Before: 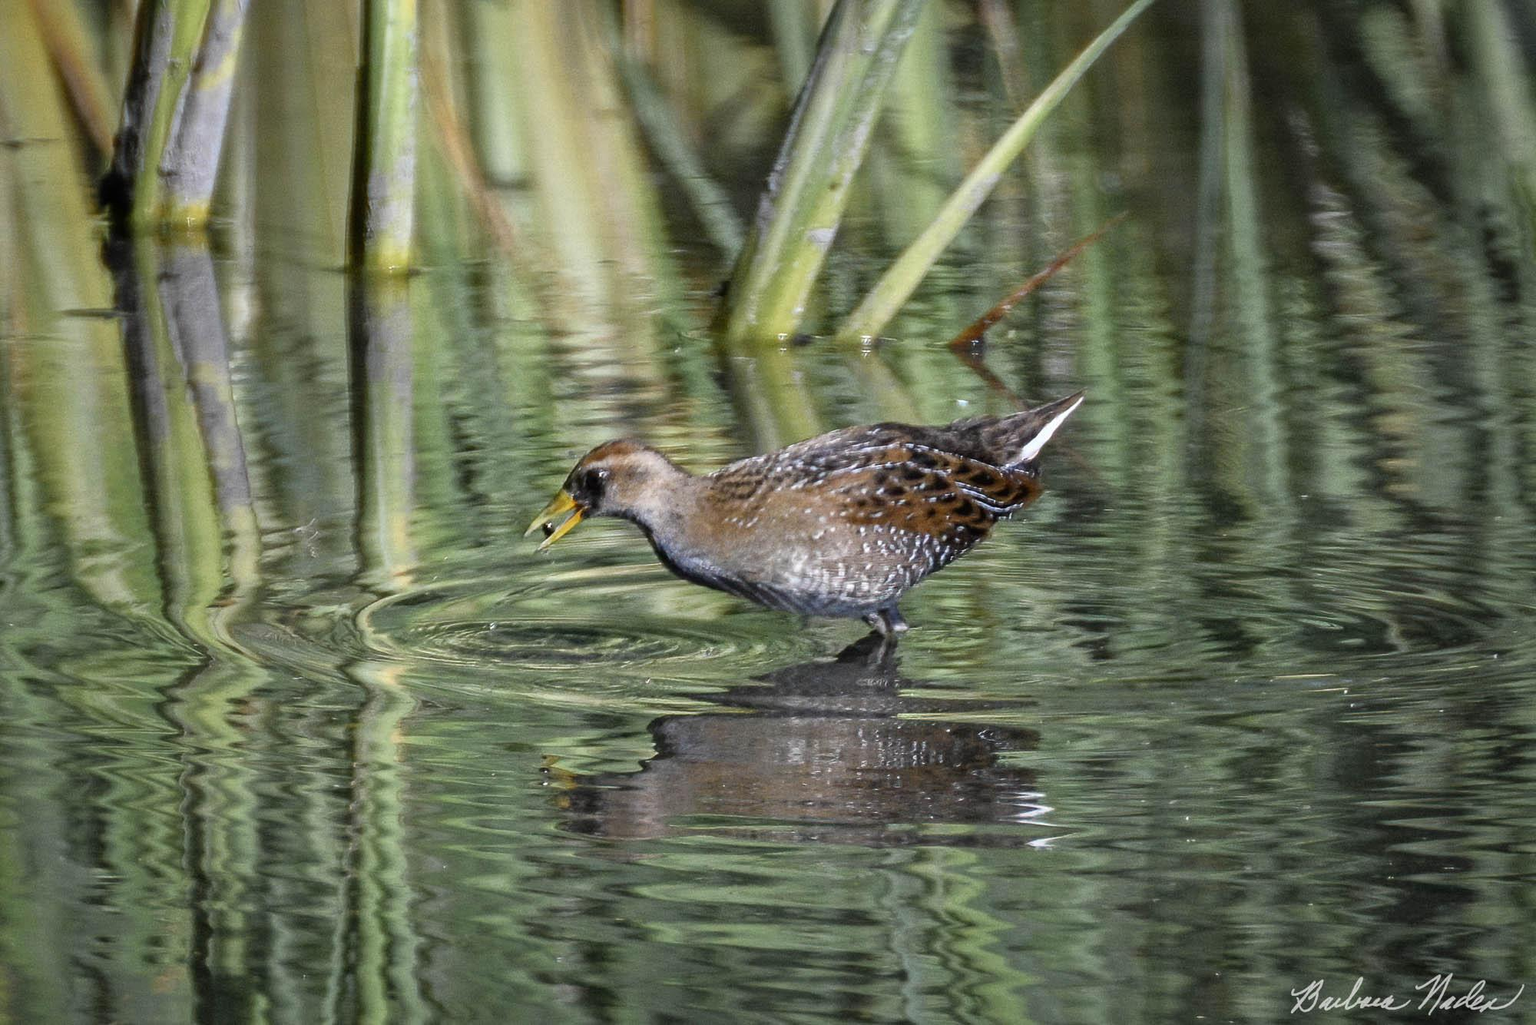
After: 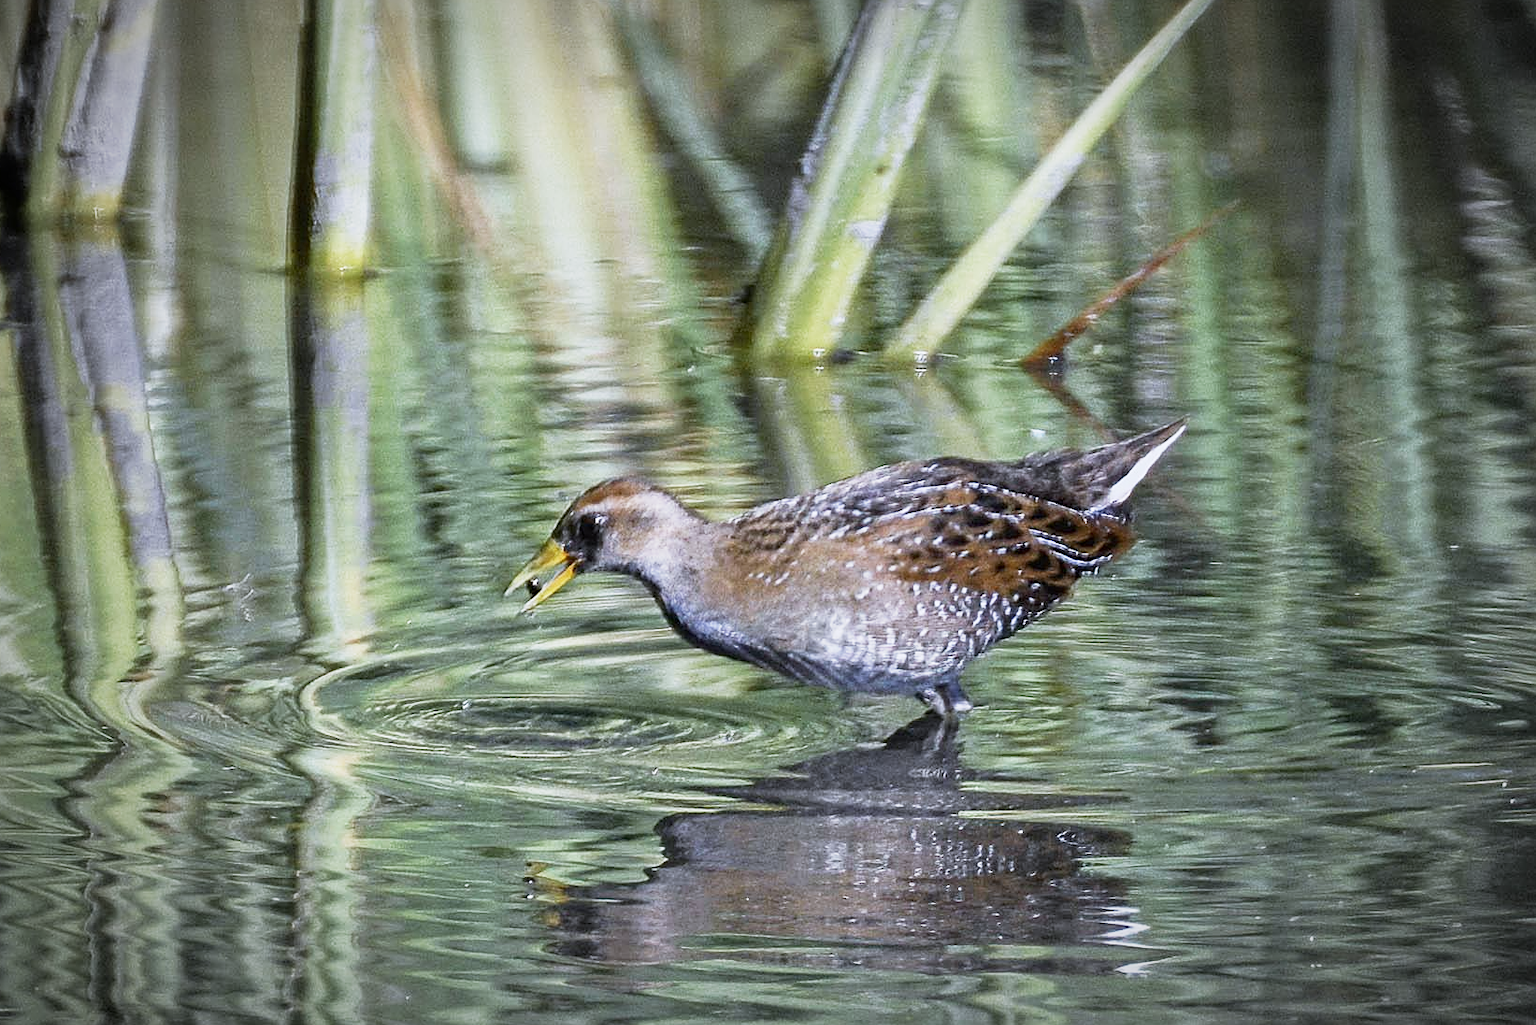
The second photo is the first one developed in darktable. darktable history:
crop and rotate: left 7.196%, top 4.574%, right 10.605%, bottom 13.178%
white balance: red 0.967, blue 1.119, emerald 0.756
base curve: curves: ch0 [(0, 0) (0.088, 0.125) (0.176, 0.251) (0.354, 0.501) (0.613, 0.749) (1, 0.877)], preserve colors none
sharpen: on, module defaults
vignetting: automatic ratio true
